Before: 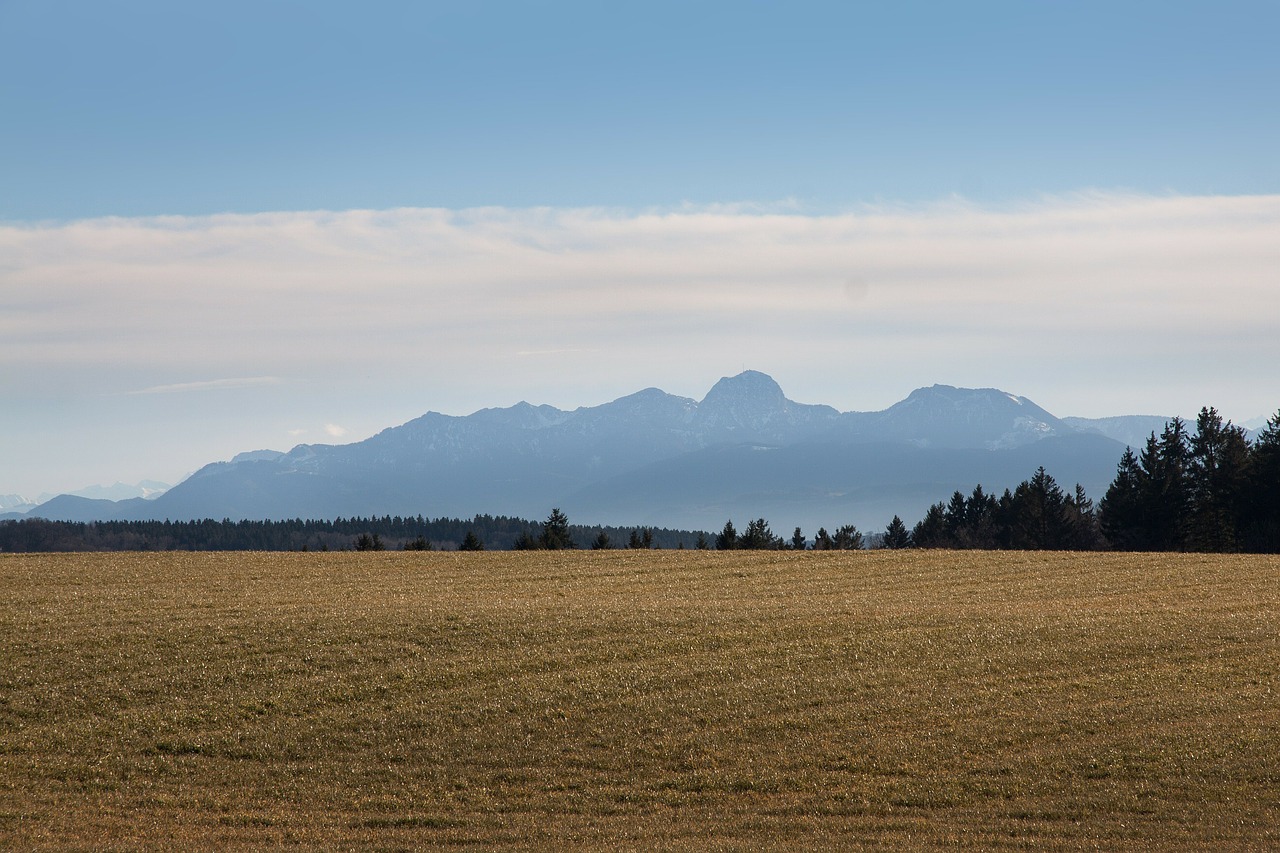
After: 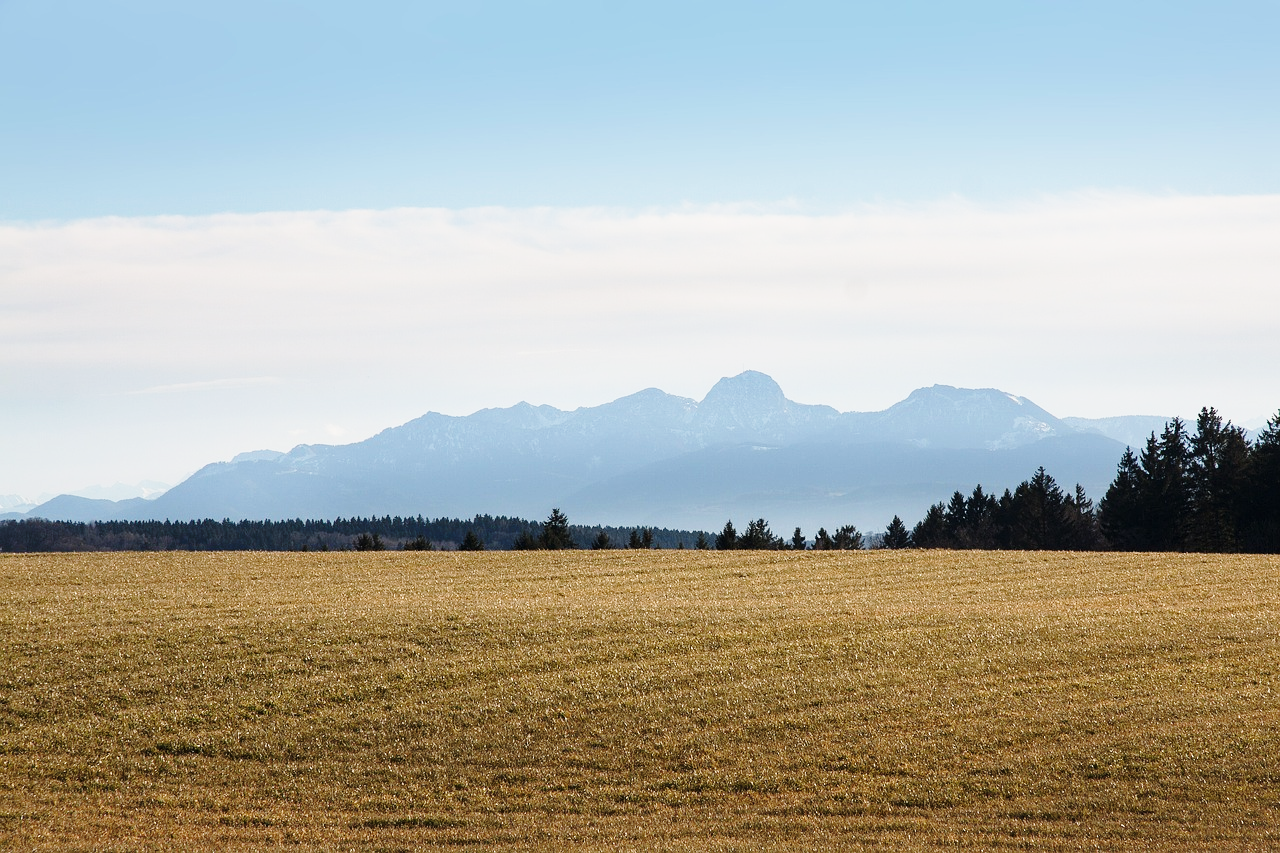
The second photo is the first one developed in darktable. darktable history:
base curve: curves: ch0 [(0, 0) (0.028, 0.03) (0.121, 0.232) (0.46, 0.748) (0.859, 0.968) (1, 1)], preserve colors none
contrast brightness saturation: contrast 0.006, saturation -0.055
